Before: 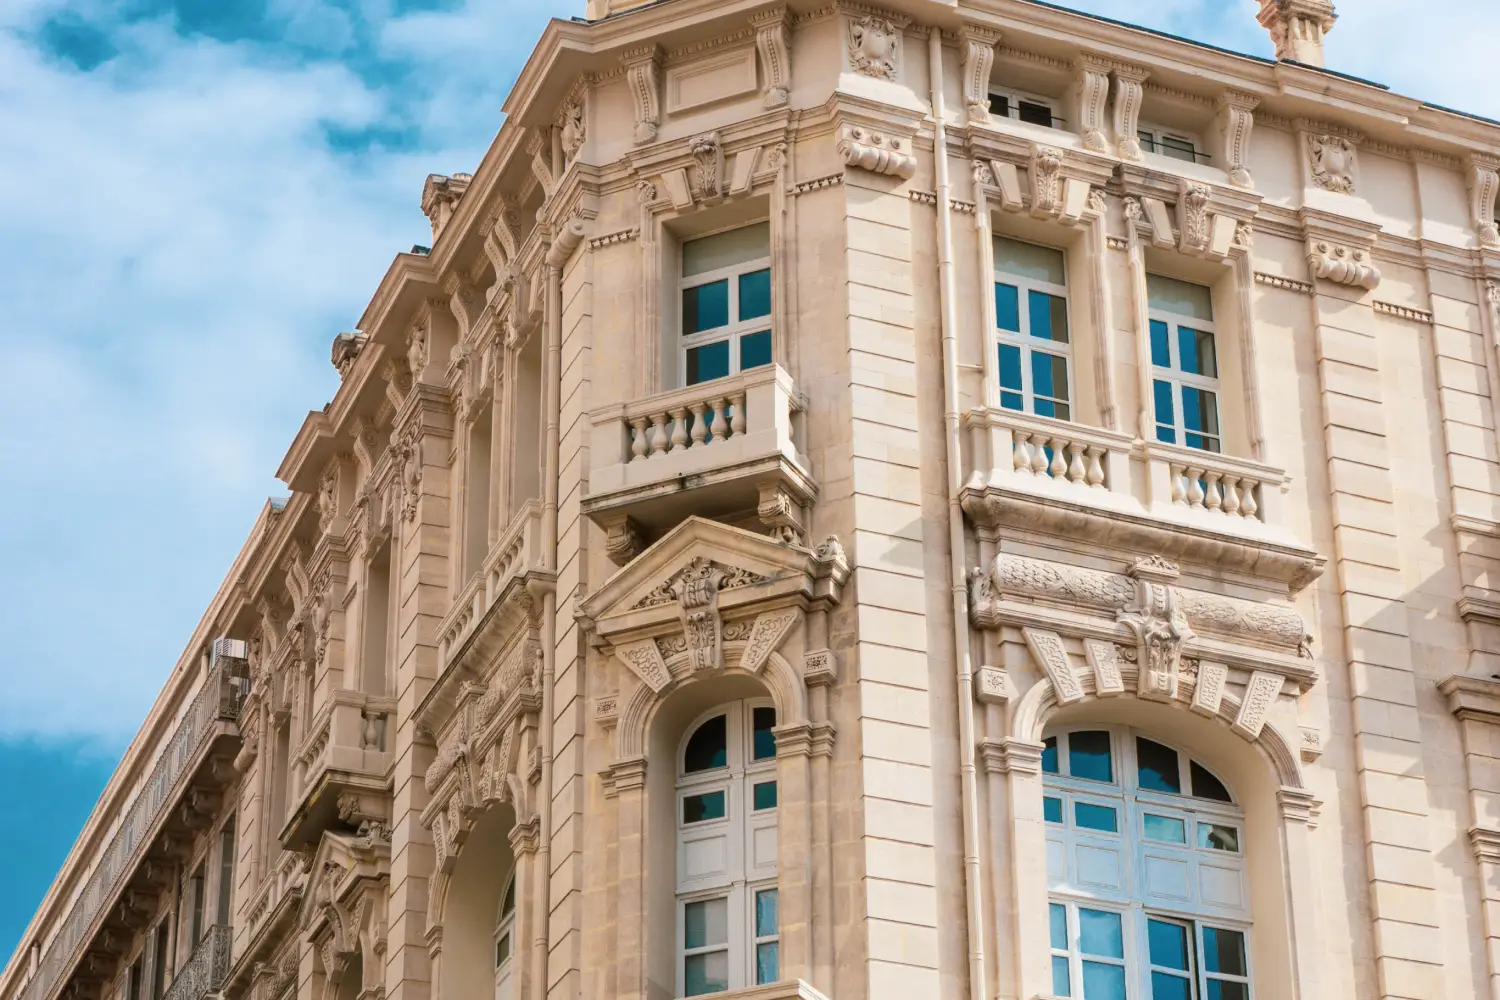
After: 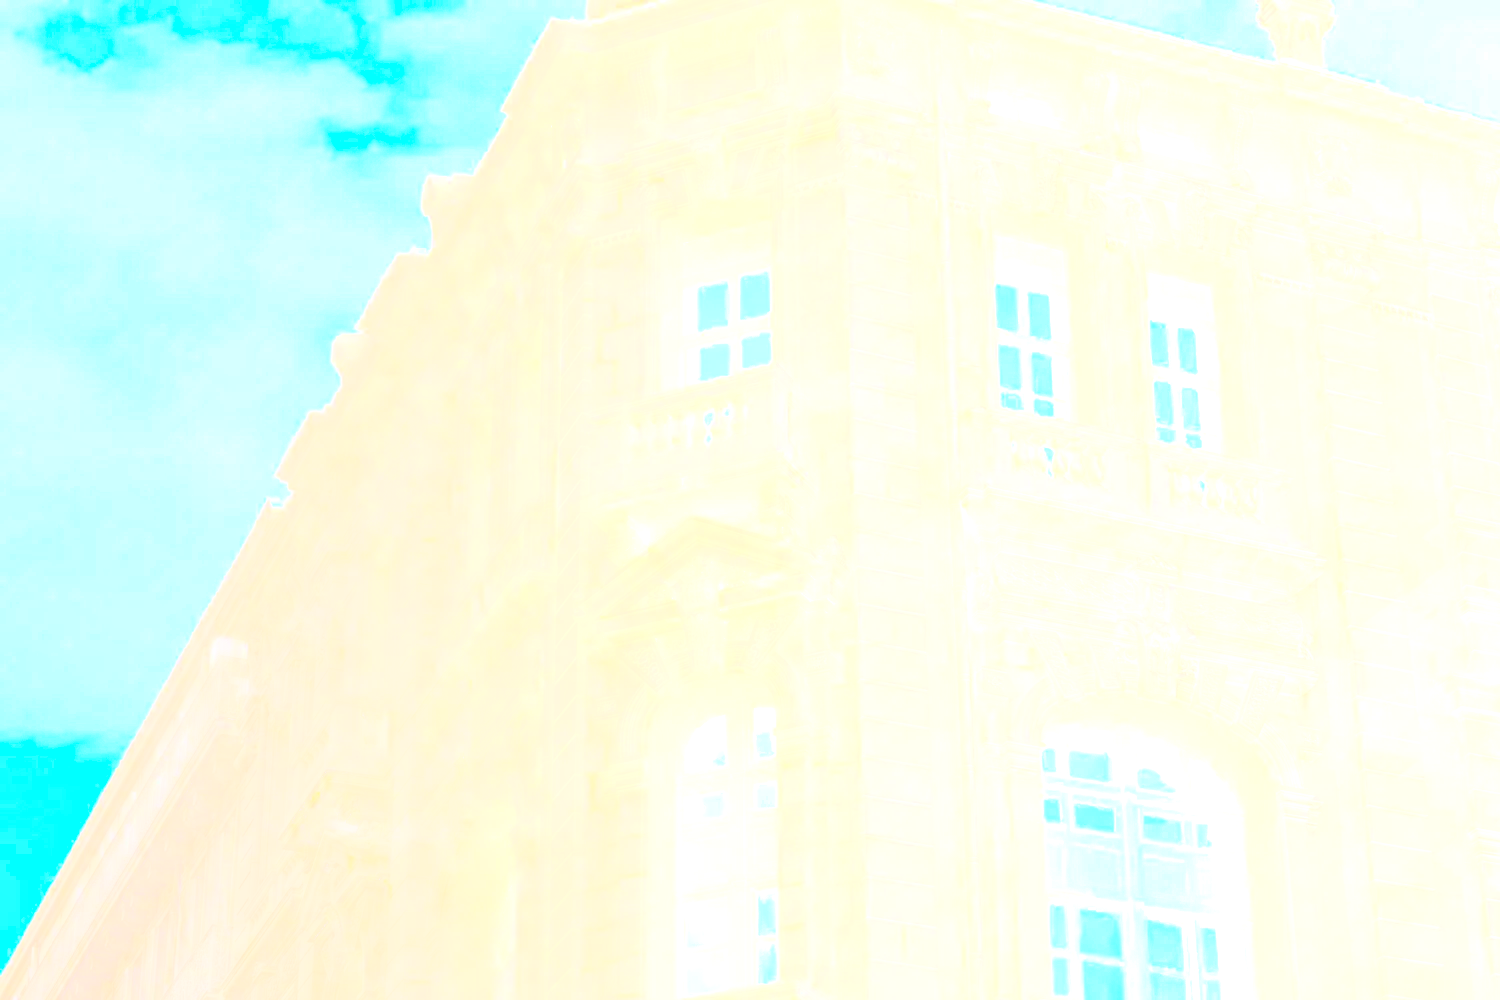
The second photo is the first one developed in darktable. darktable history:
bloom: size 70%, threshold 25%, strength 70%
color zones: curves: ch0 [(0, 0.553) (0.123, 0.58) (0.23, 0.419) (0.468, 0.155) (0.605, 0.132) (0.723, 0.063) (0.833, 0.172) (0.921, 0.468)]; ch1 [(0.025, 0.645) (0.229, 0.584) (0.326, 0.551) (0.537, 0.446) (0.599, 0.911) (0.708, 1) (0.805, 0.944)]; ch2 [(0.086, 0.468) (0.254, 0.464) (0.638, 0.564) (0.702, 0.592) (0.768, 0.564)]
global tonemap: drago (1, 100), detail 1
